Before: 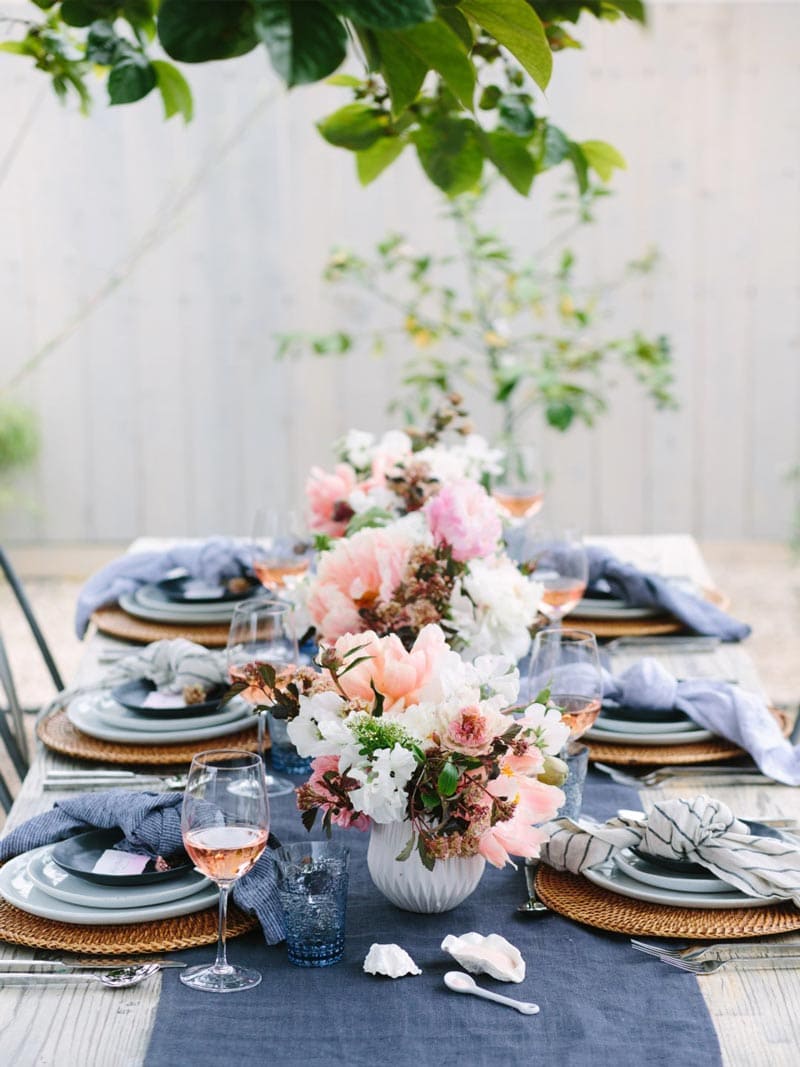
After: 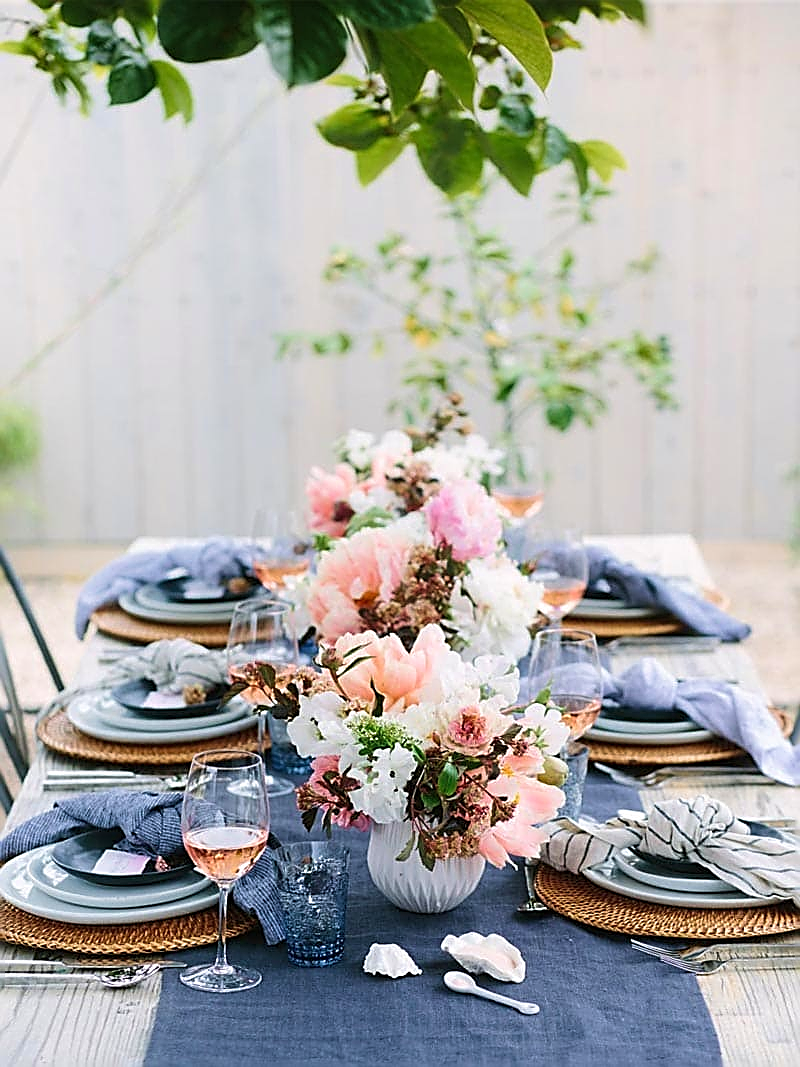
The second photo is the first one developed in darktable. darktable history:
velvia: on, module defaults
sharpen: radius 1.685, amount 1.294
